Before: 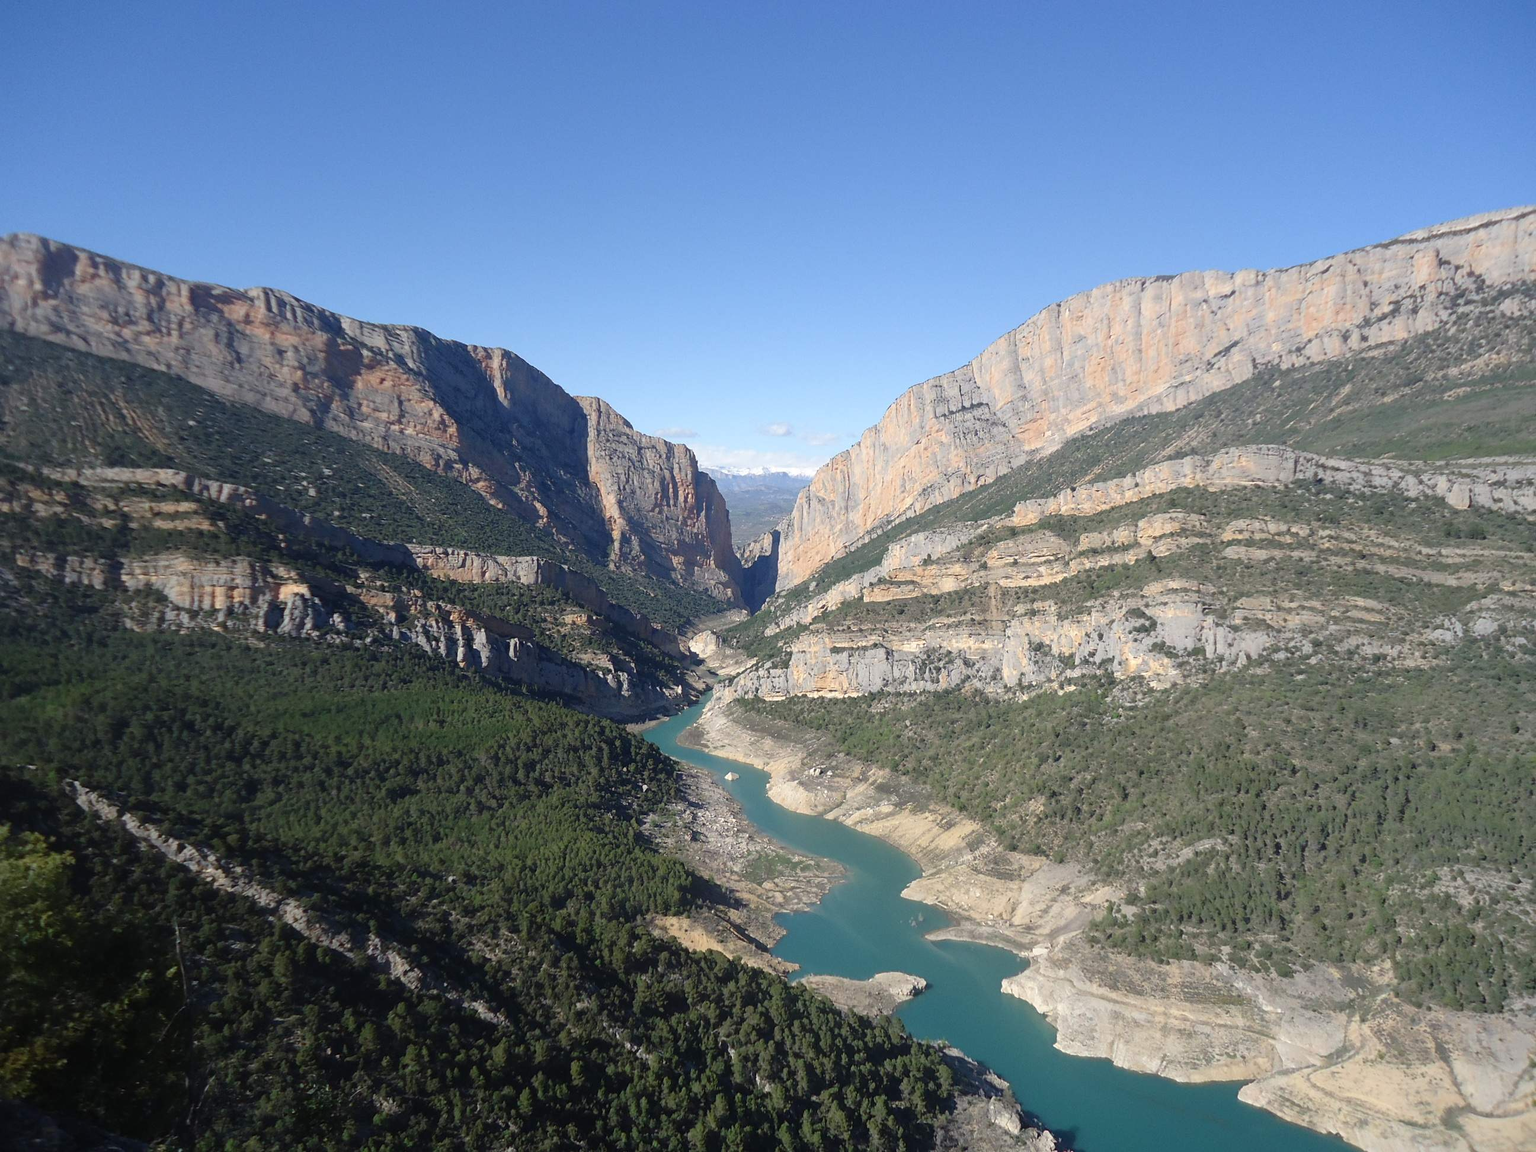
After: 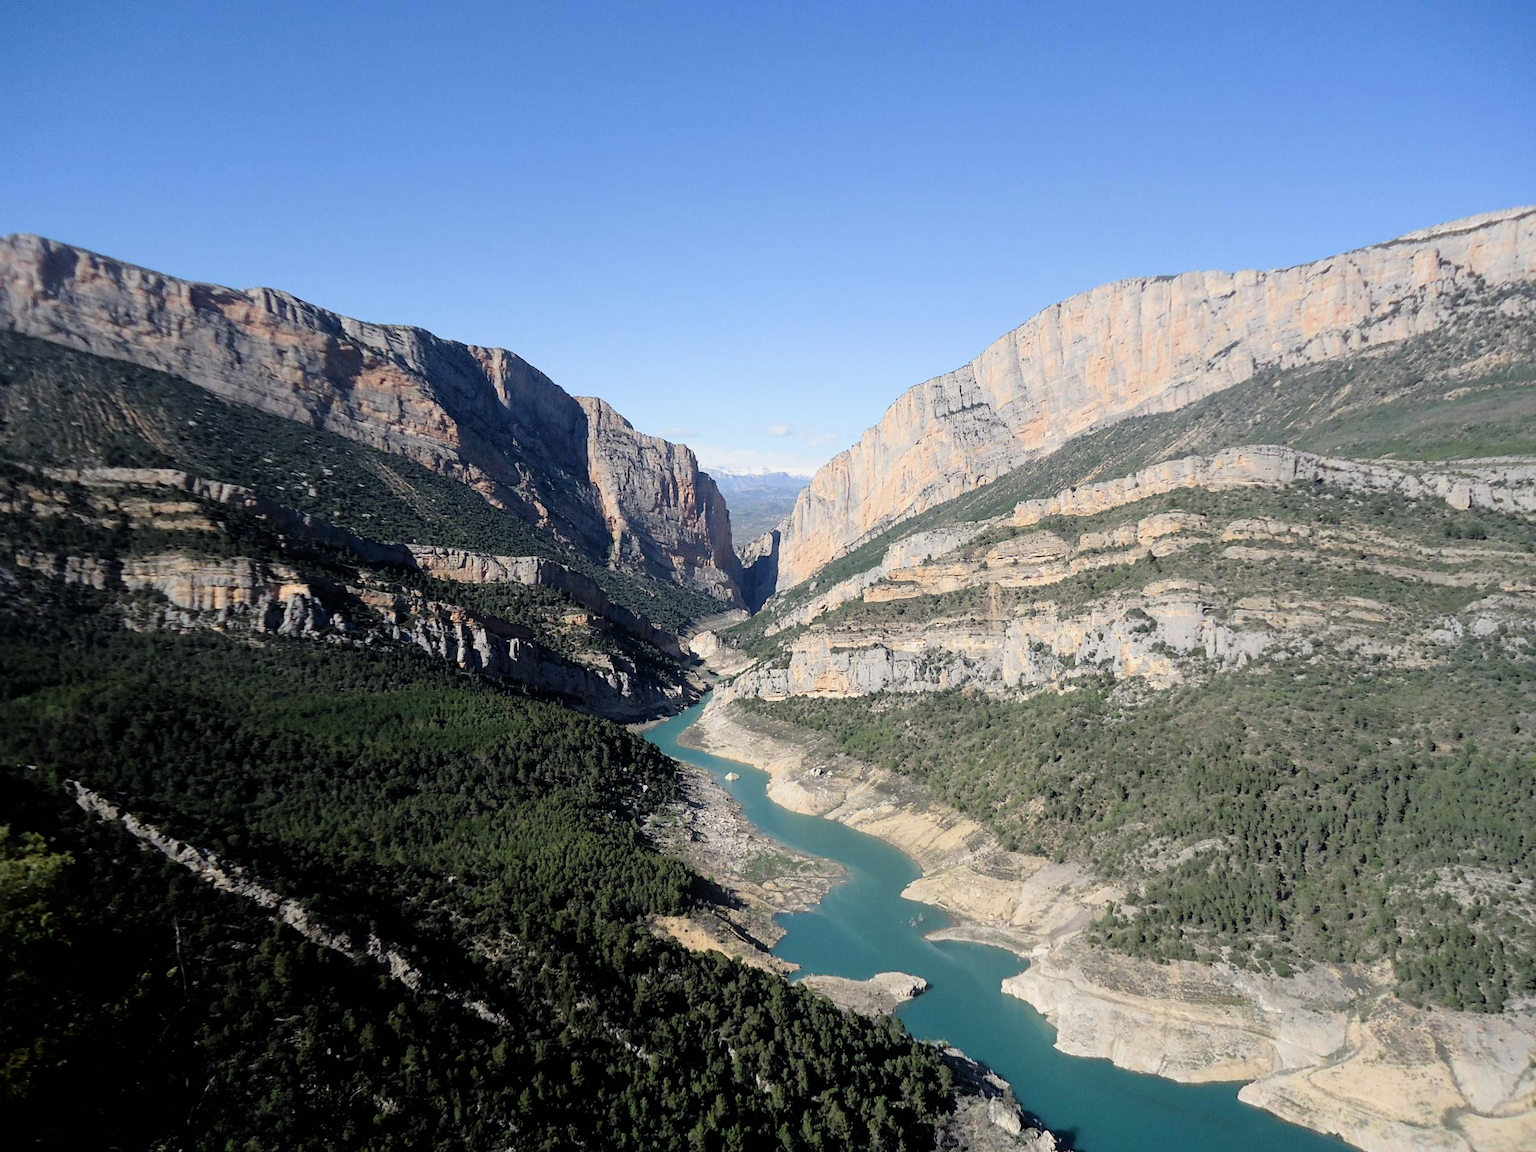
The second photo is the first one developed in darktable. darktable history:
contrast brightness saturation: contrast 0.104, brightness 0.033, saturation 0.087
filmic rgb: black relative exposure -5.1 EV, white relative exposure 3.19 EV, hardness 3.48, contrast 1.201, highlights saturation mix -29.18%, iterations of high-quality reconstruction 0
